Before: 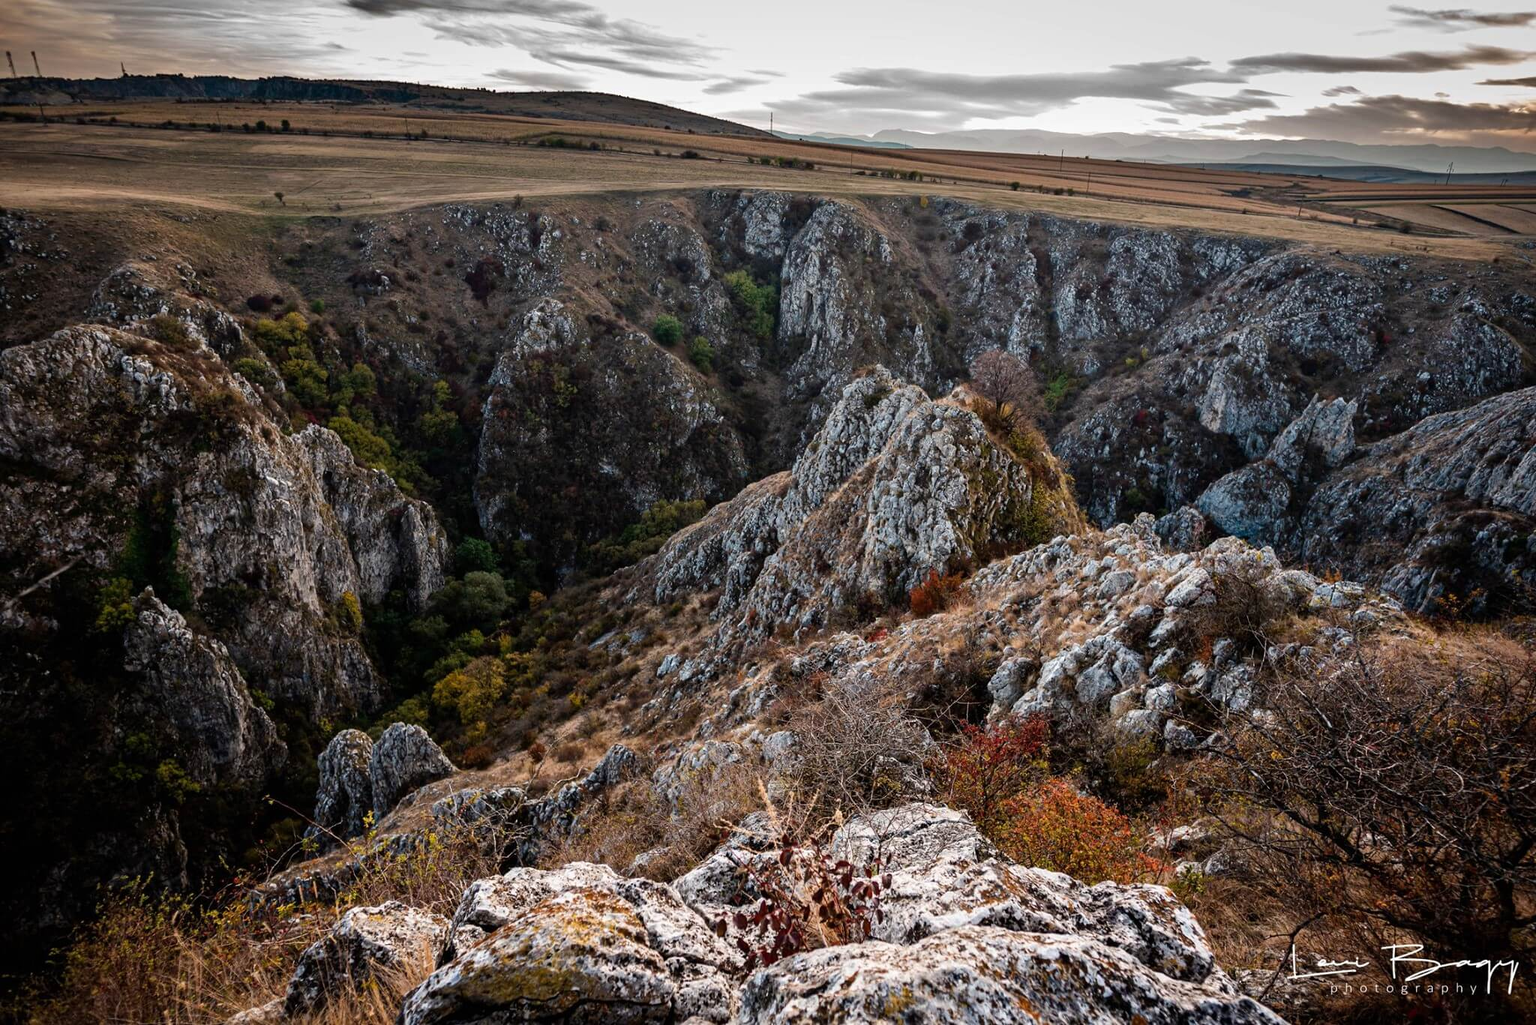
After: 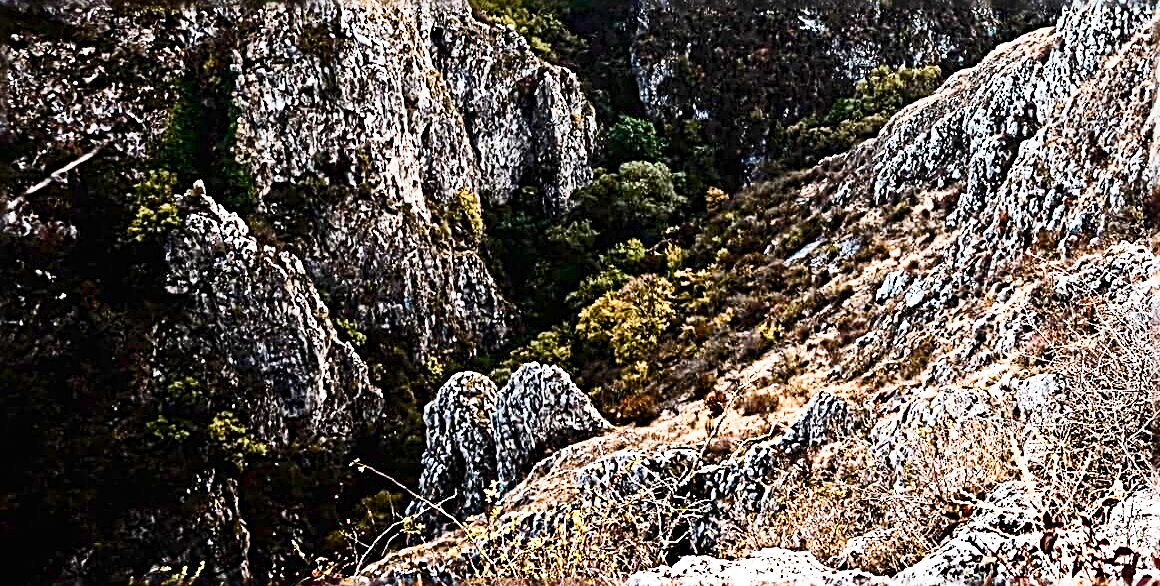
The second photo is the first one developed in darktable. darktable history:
color balance rgb: perceptual saturation grading › global saturation 20%, perceptual saturation grading › highlights -25.326%, perceptual saturation grading › shadows 49.922%, global vibrance 22.101%
contrast brightness saturation: contrast 0.253, saturation -0.311
exposure: black level correction 0, exposure 1.2 EV, compensate highlight preservation false
sharpen: radius 3.189, amount 1.721
crop: top 43.996%, right 43.32%, bottom 13.07%
base curve: curves: ch0 [(0, 0) (0.088, 0.125) (0.176, 0.251) (0.354, 0.501) (0.613, 0.749) (1, 0.877)], preserve colors none
